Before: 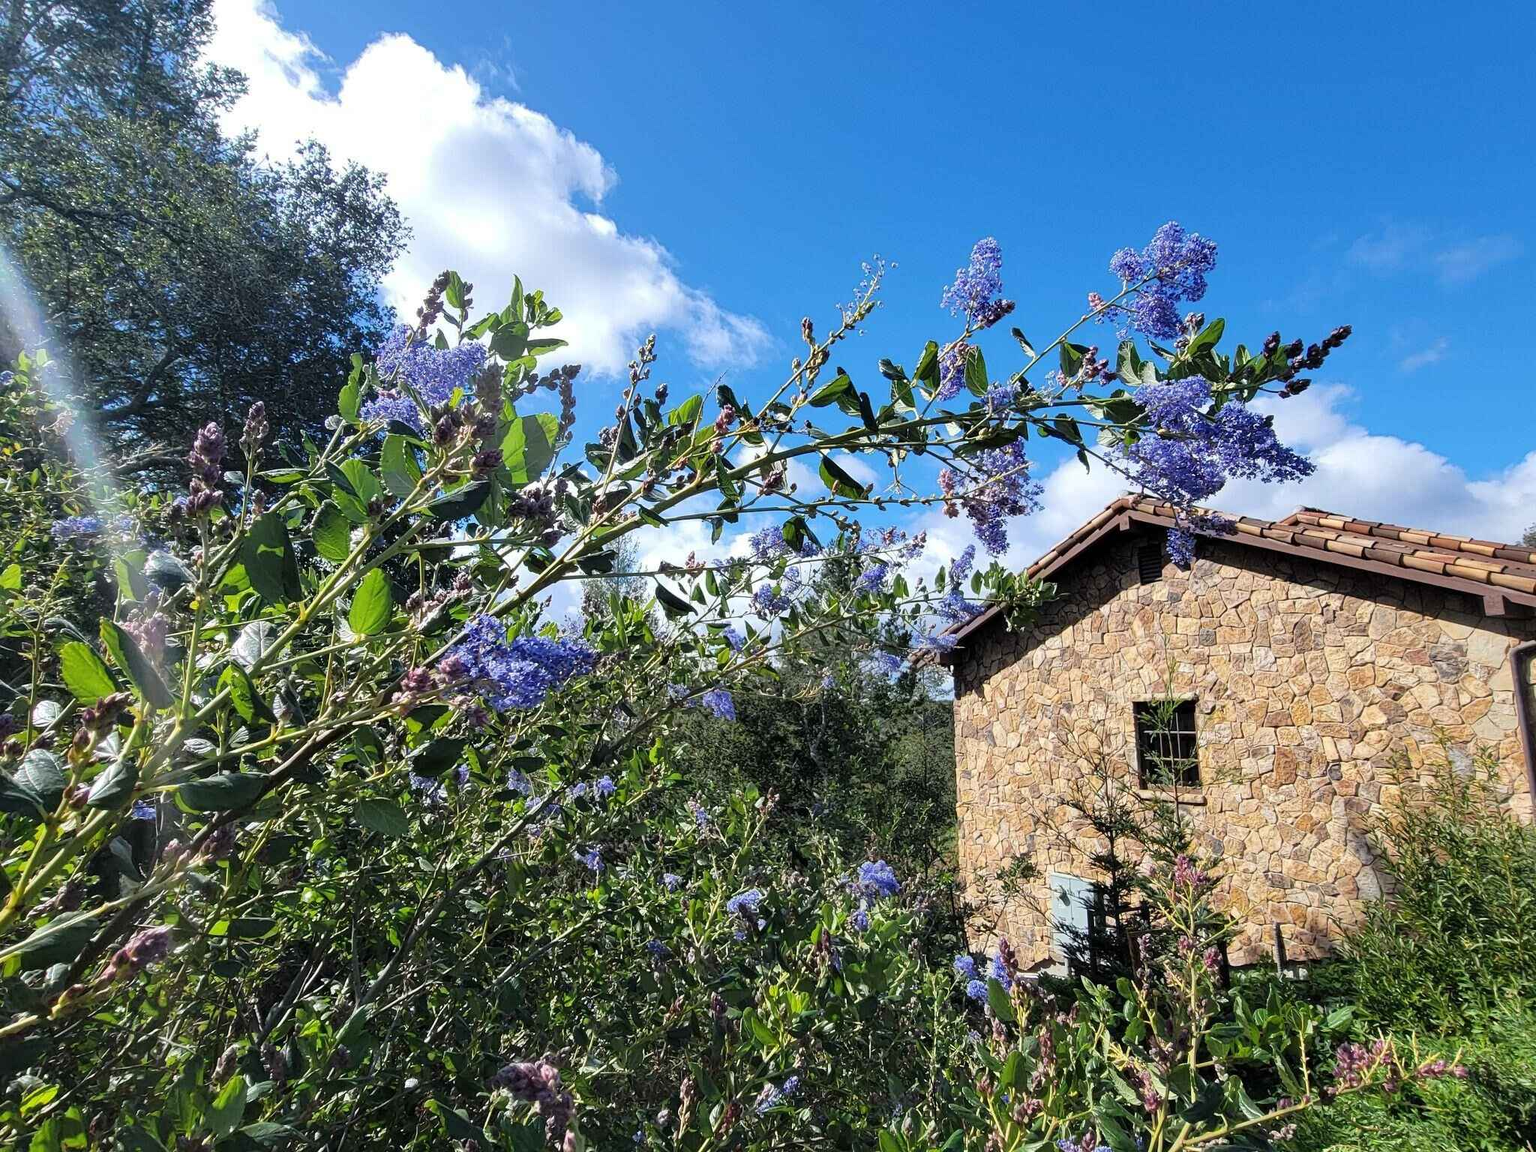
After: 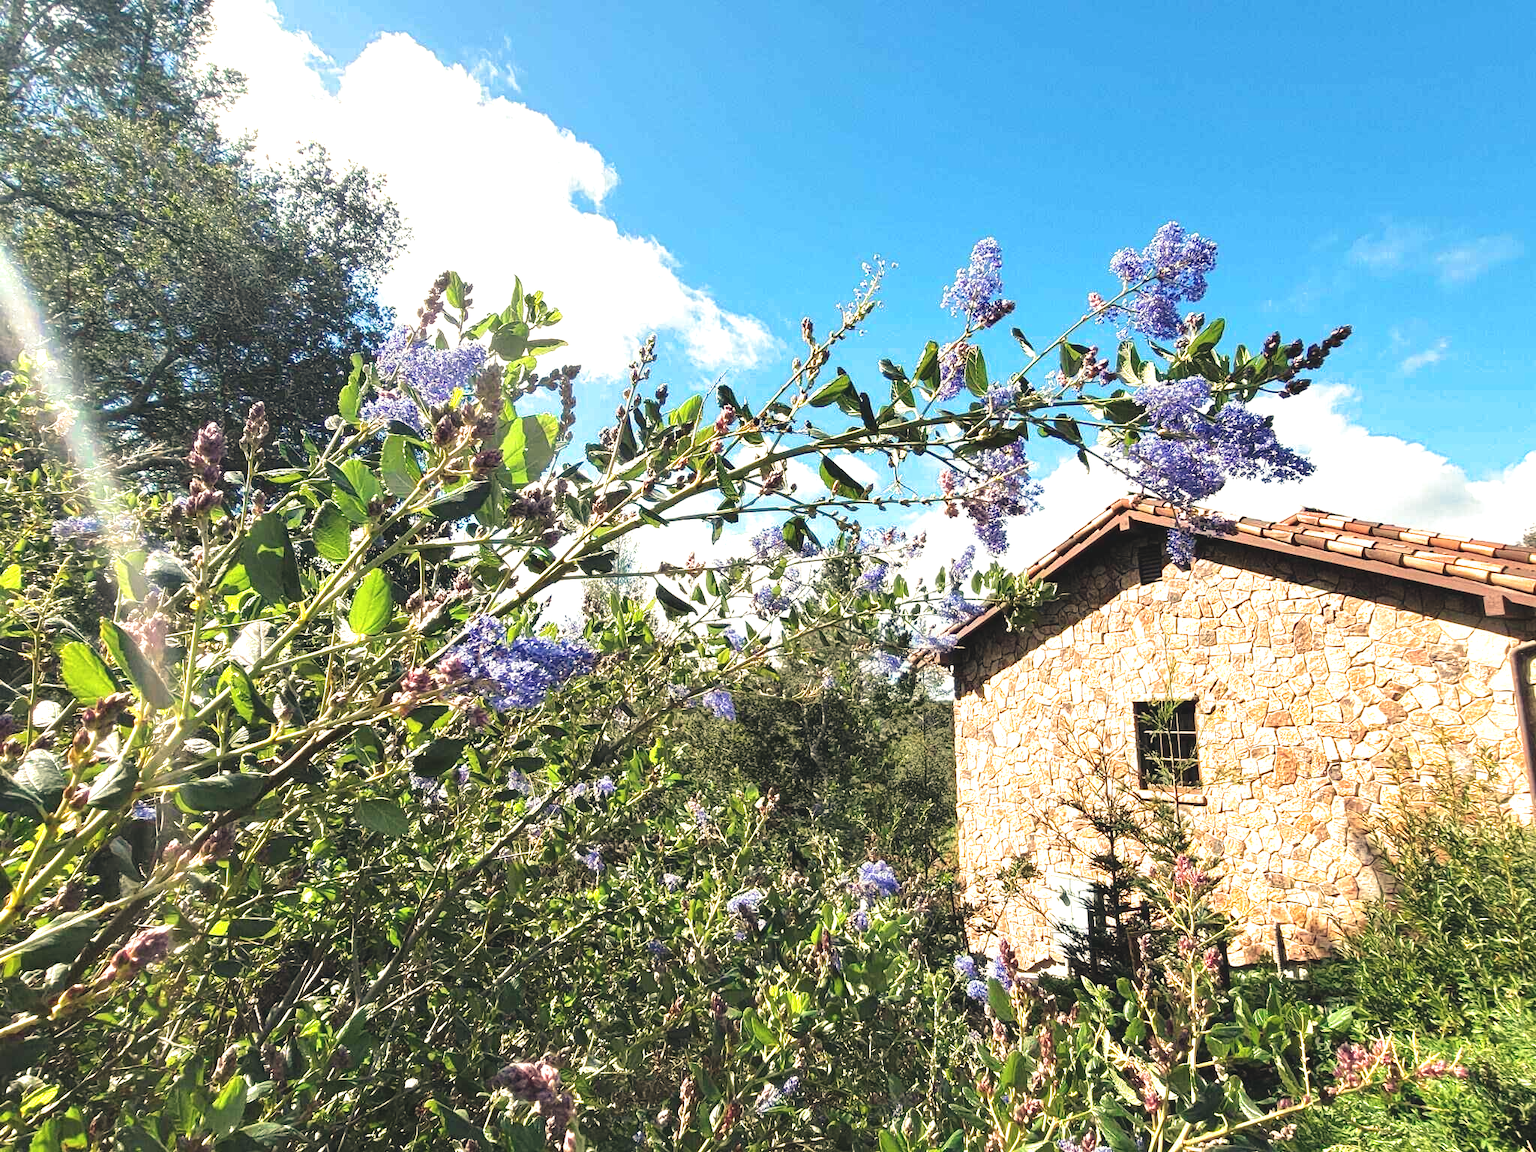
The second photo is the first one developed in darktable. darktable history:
white balance: red 1.123, blue 0.83
exposure: black level correction -0.005, exposure 1 EV, compensate highlight preservation false
split-toning: shadows › saturation 0.61, highlights › saturation 0.58, balance -28.74, compress 87.36%
